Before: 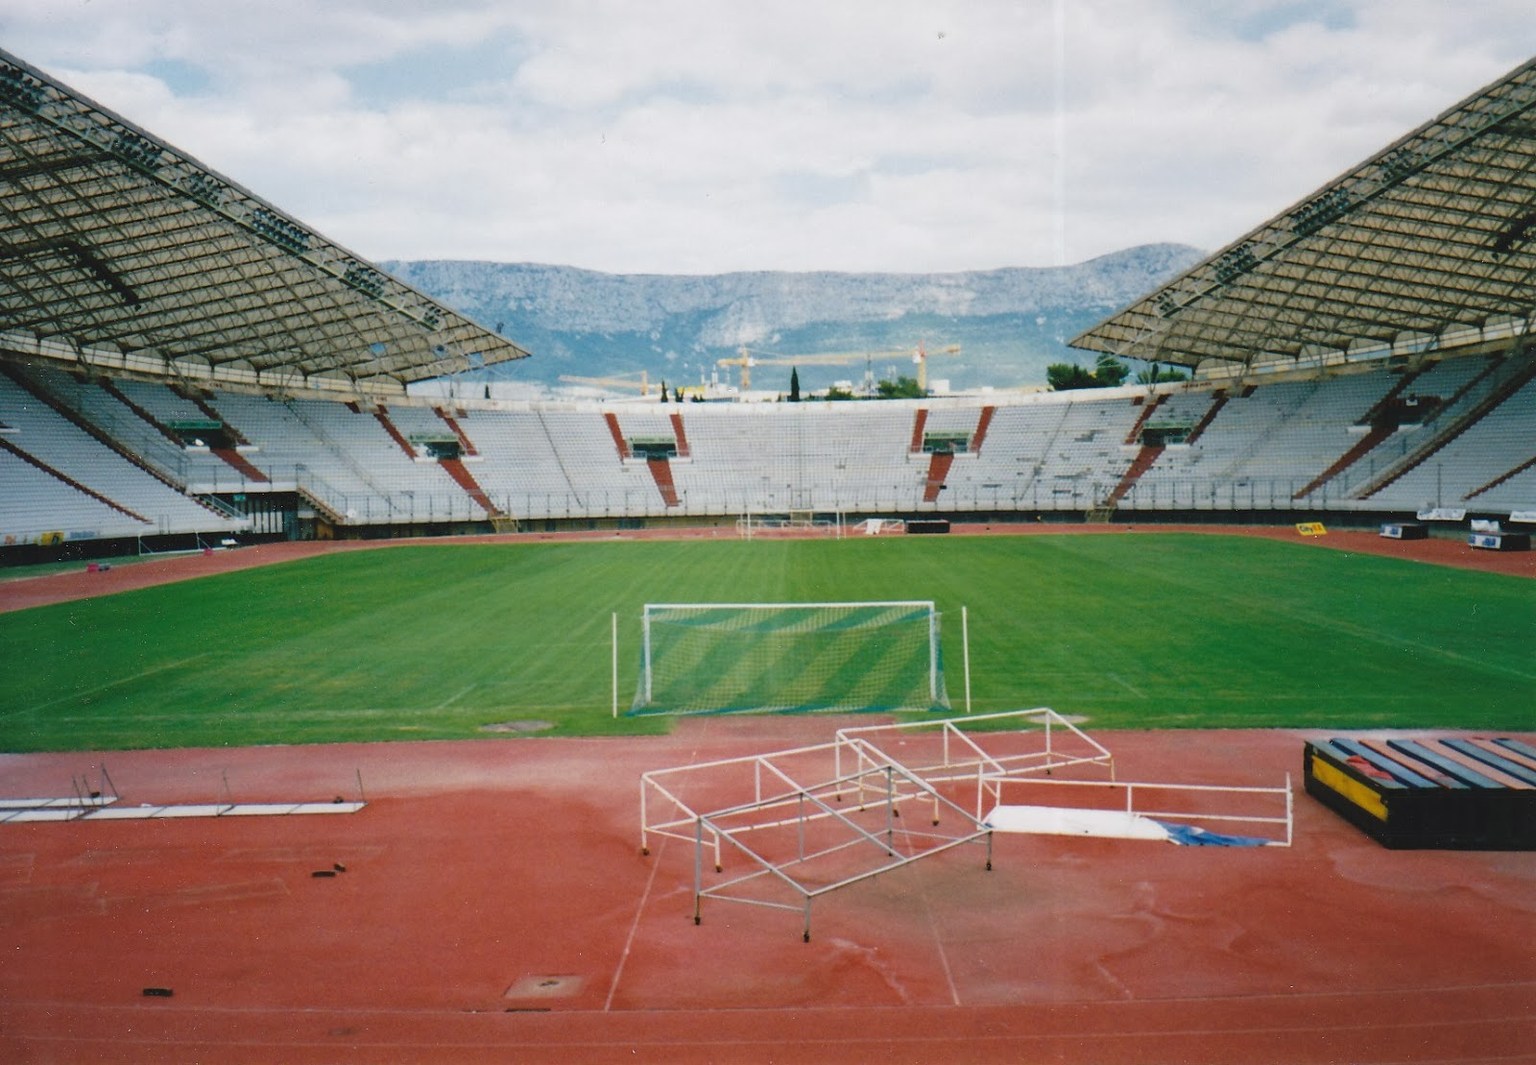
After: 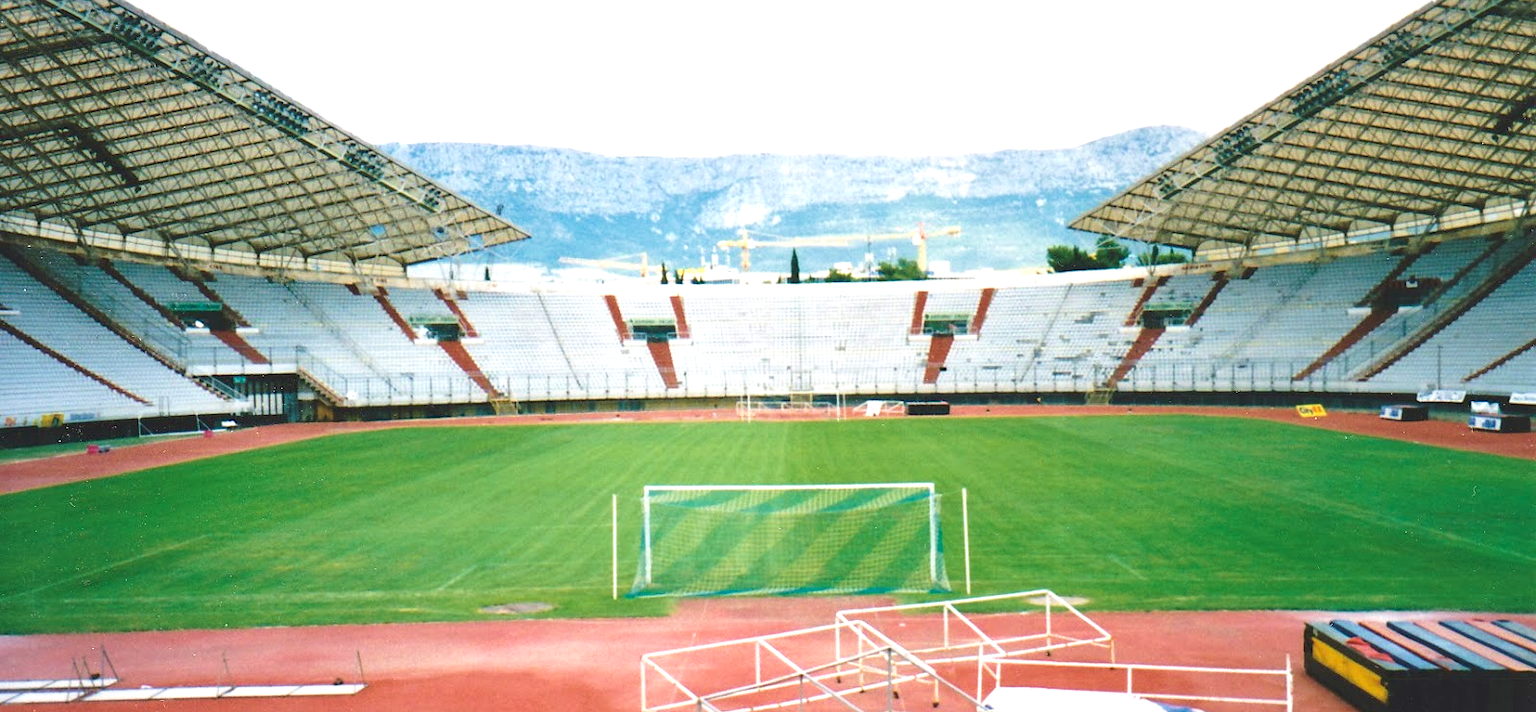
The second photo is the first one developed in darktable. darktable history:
crop: top 11.151%, bottom 21.902%
velvia: on, module defaults
exposure: exposure 0.949 EV, compensate highlight preservation false
